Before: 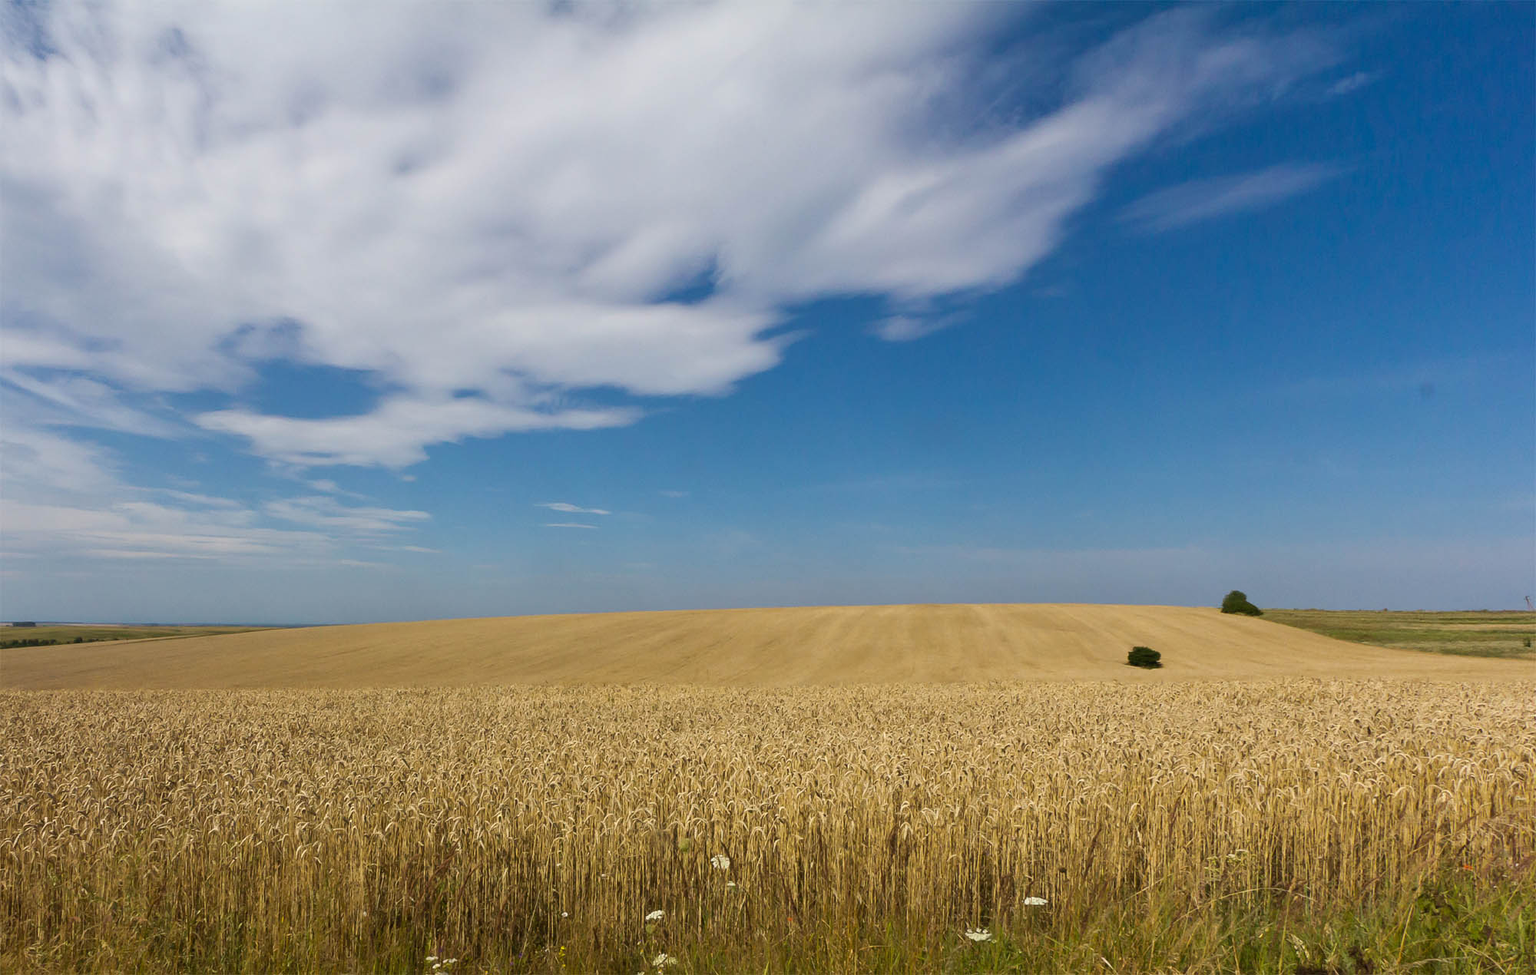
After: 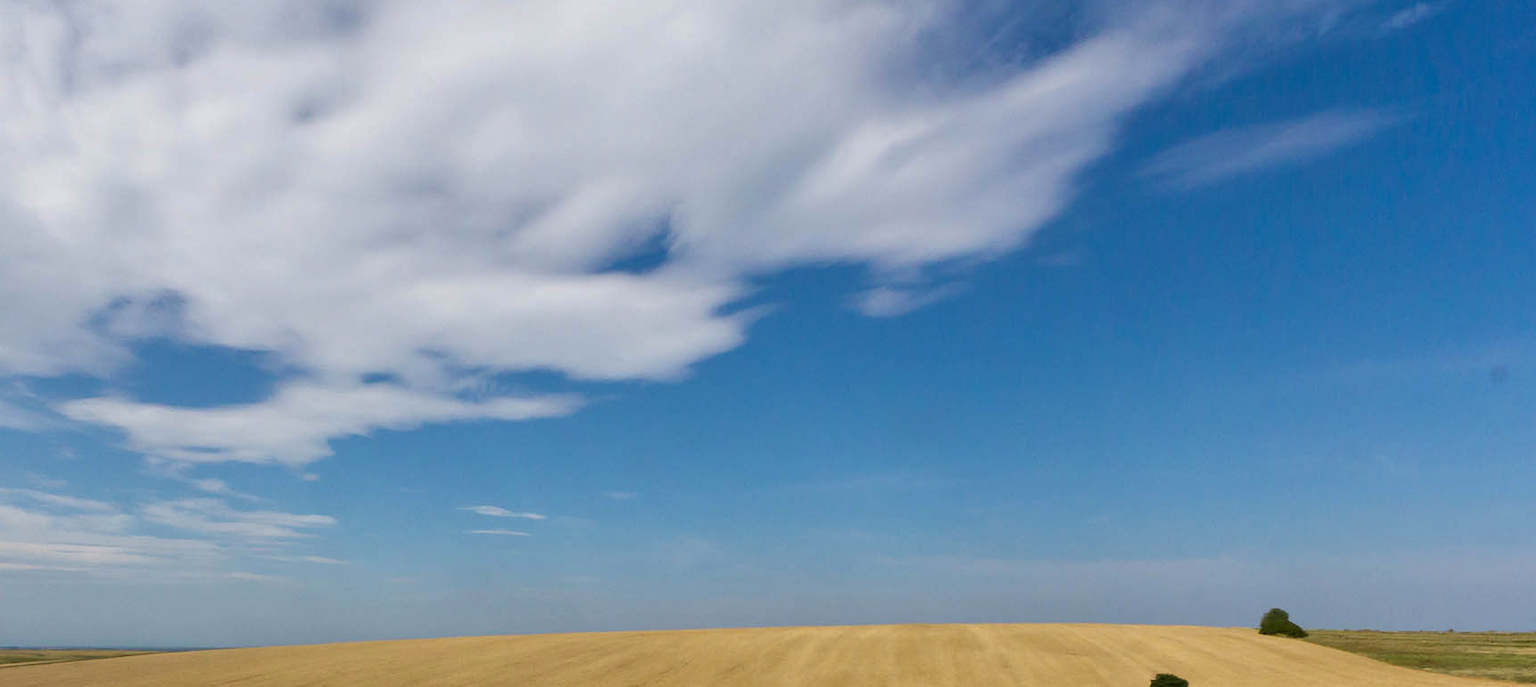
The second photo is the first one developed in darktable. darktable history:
shadows and highlights: shadows 35, highlights -35, soften with gaussian
exposure: black level correction 0.001, exposure 0.191 EV, compensate highlight preservation false
crop and rotate: left 9.345%, top 7.22%, right 4.982%, bottom 32.331%
sharpen: radius 2.883, amount 0.868, threshold 47.523
